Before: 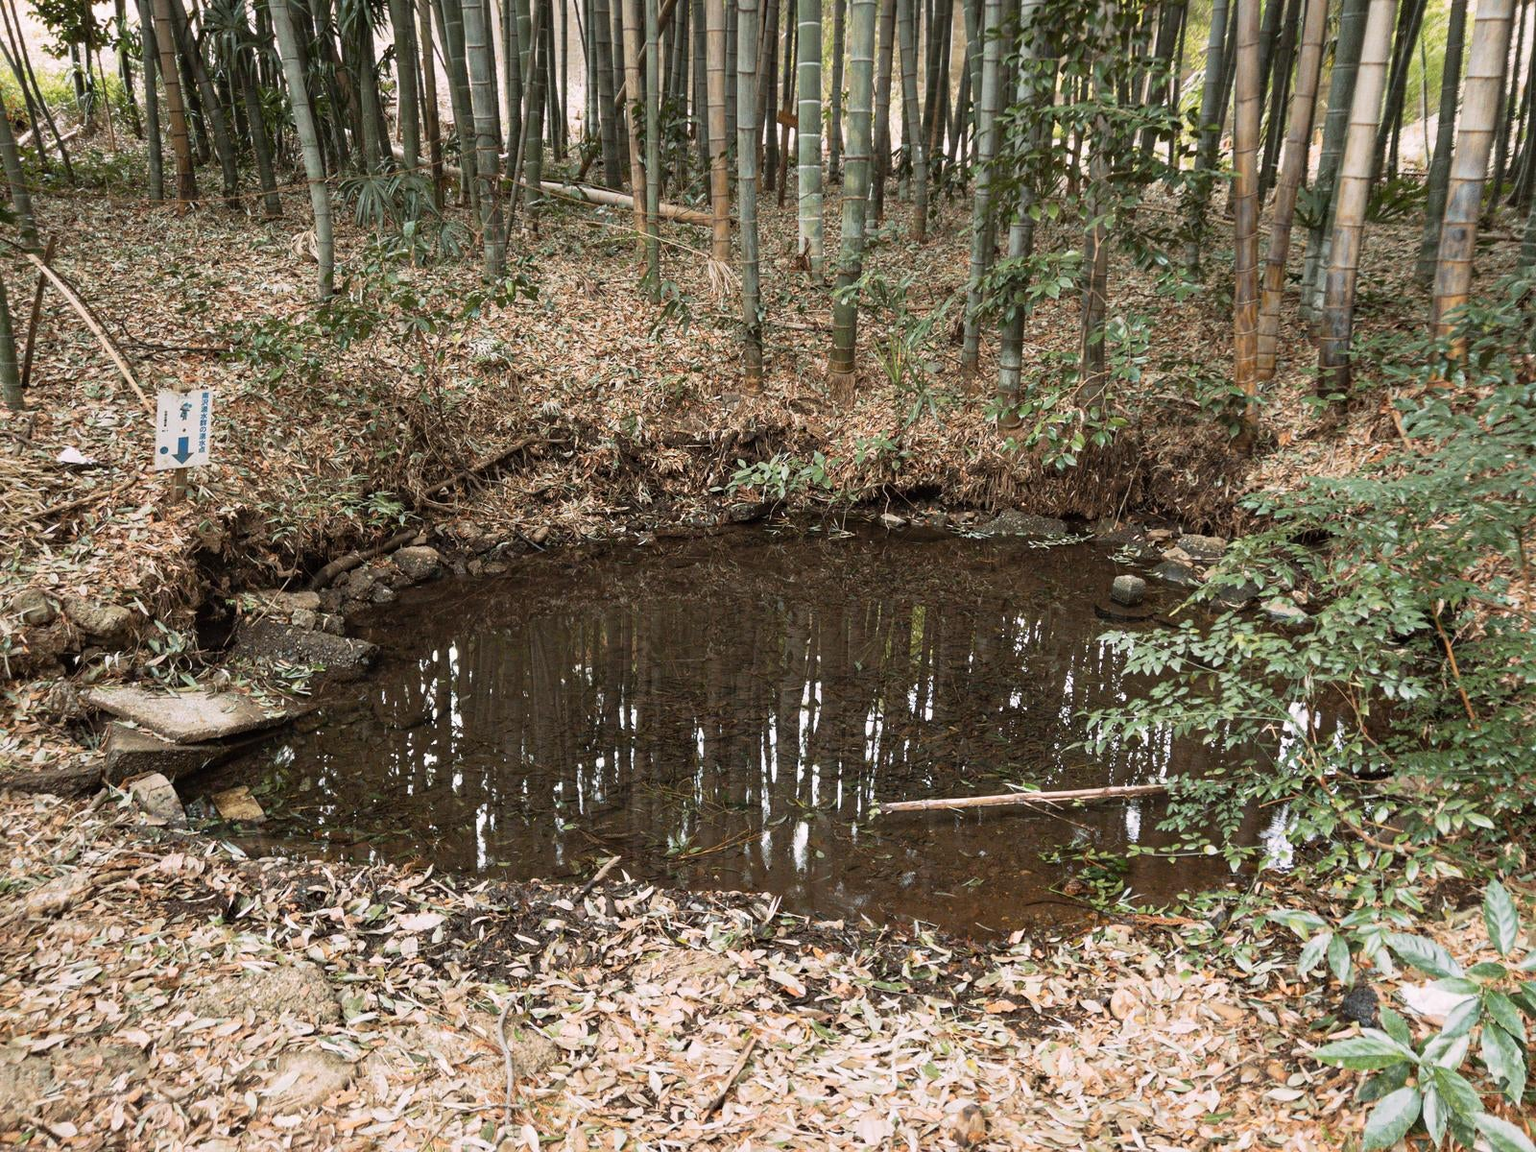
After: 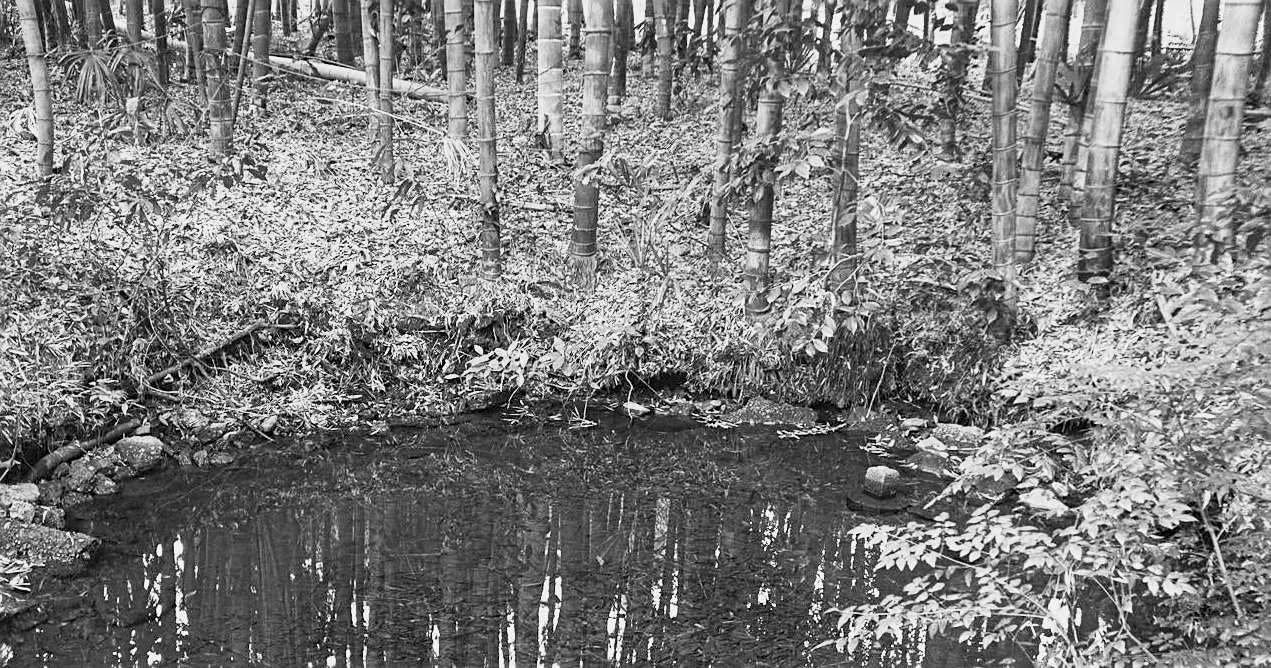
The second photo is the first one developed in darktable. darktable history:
crop: left 18.38%, top 11.092%, right 2.134%, bottom 33.217%
contrast brightness saturation: contrast 0.39, brightness 0.53
monochrome: a -74.22, b 78.2
sharpen: on, module defaults
exposure: black level correction 0, compensate exposure bias true, compensate highlight preservation false
